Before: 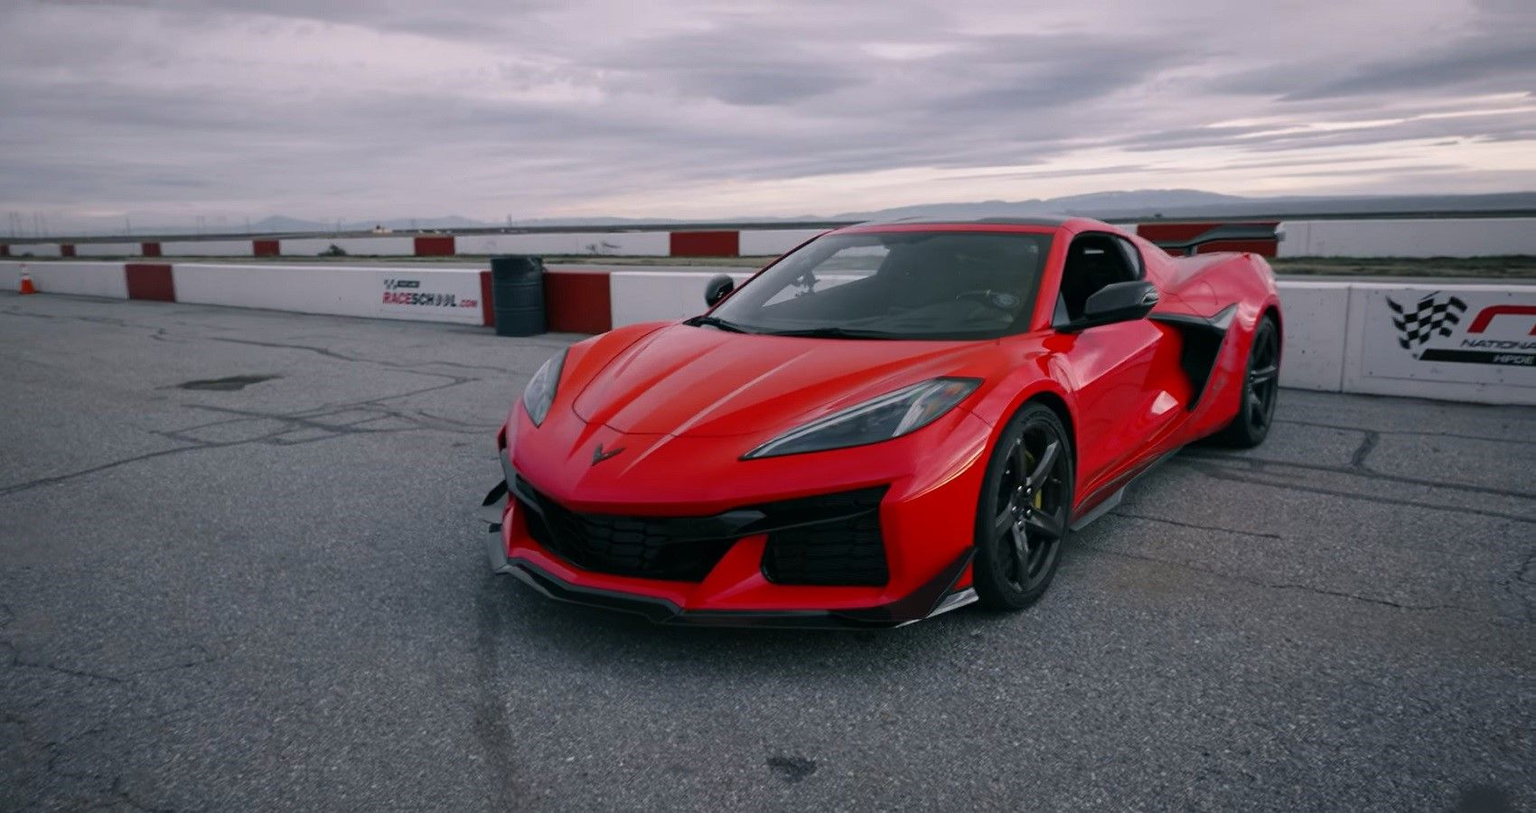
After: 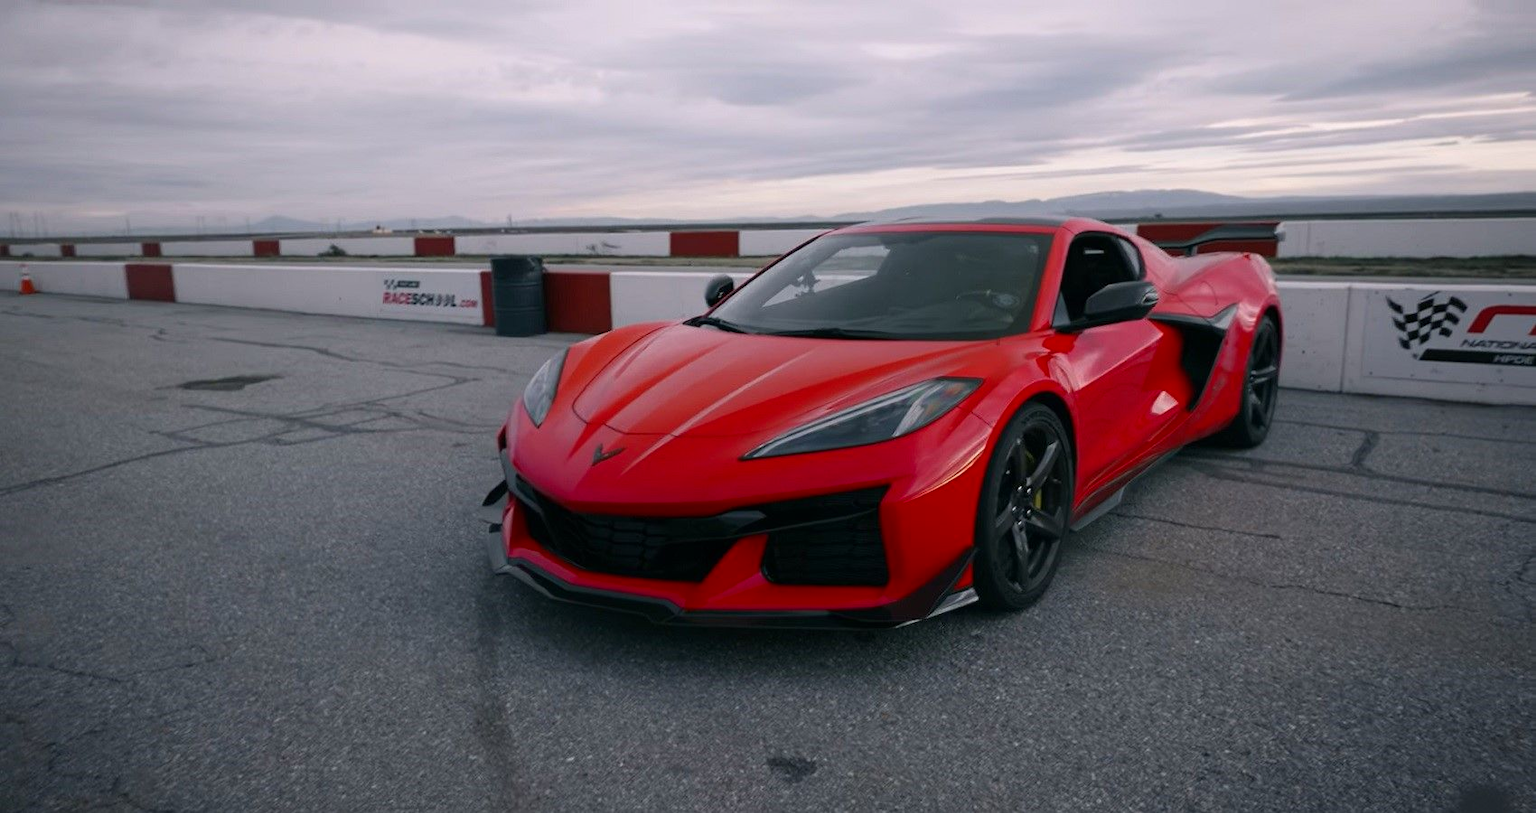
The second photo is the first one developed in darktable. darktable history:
shadows and highlights: shadows -40.57, highlights 64.56, soften with gaussian
